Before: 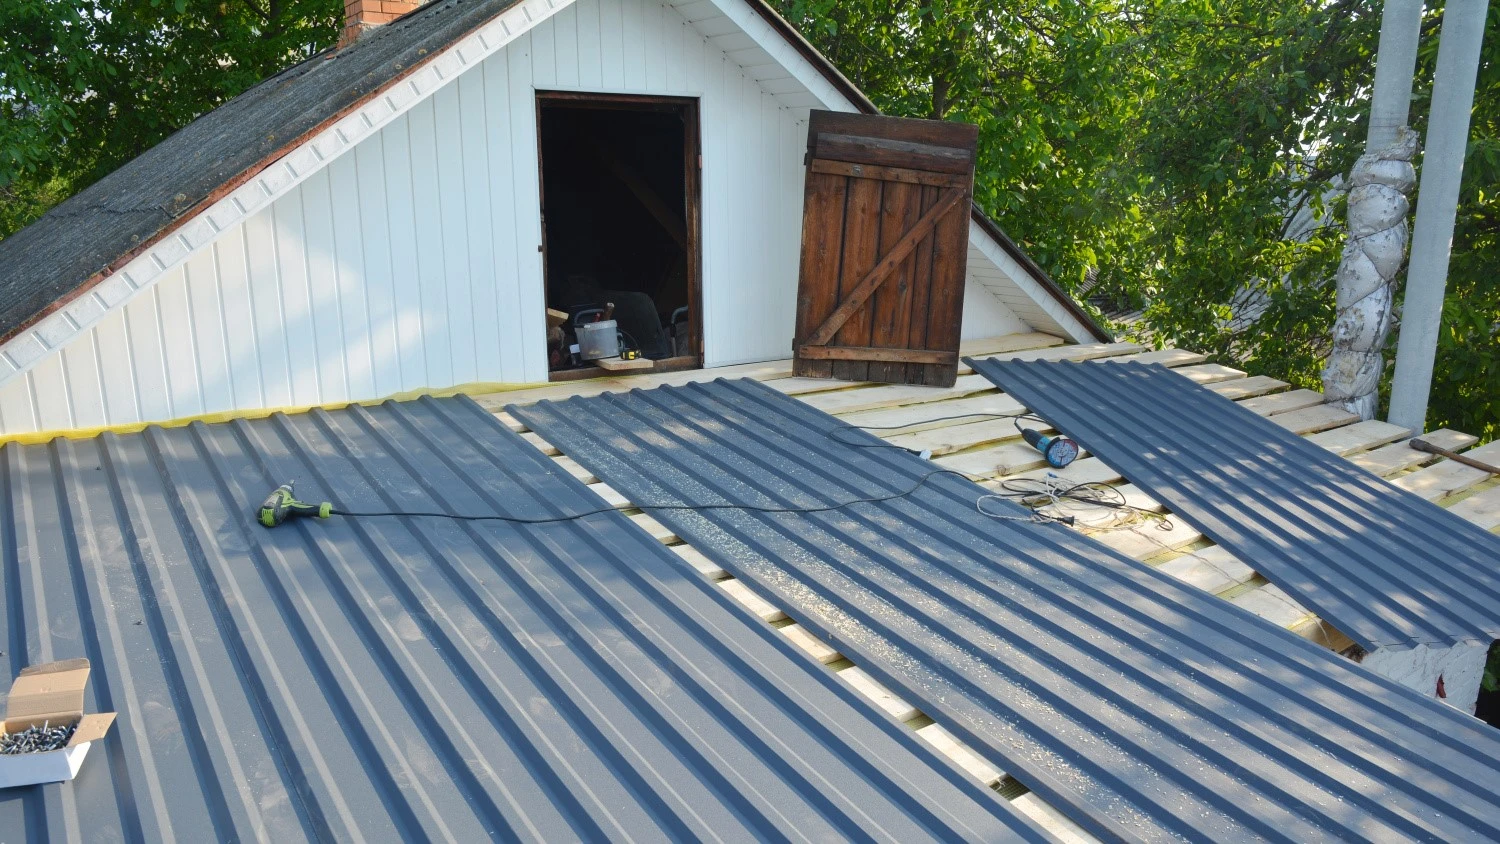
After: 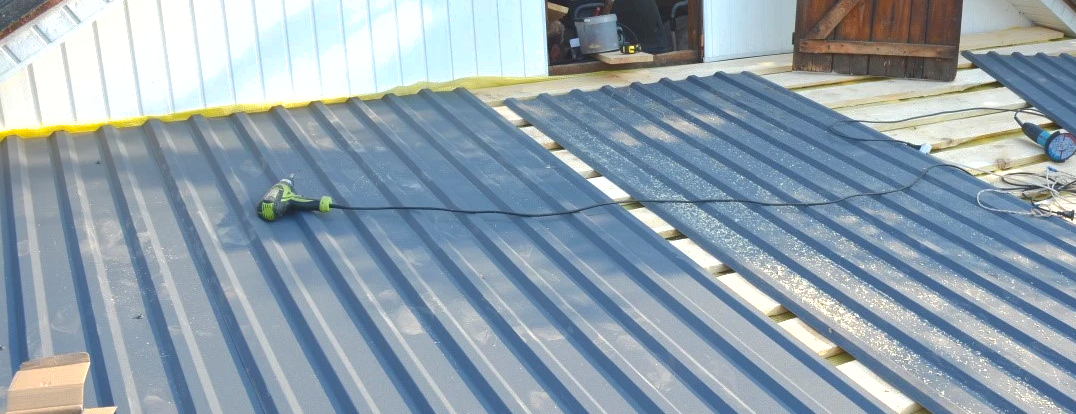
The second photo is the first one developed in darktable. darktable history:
crop: top 36.283%, right 28.261%, bottom 14.656%
exposure: black level correction -0.002, exposure 0.547 EV, compensate highlight preservation false
shadows and highlights: on, module defaults
